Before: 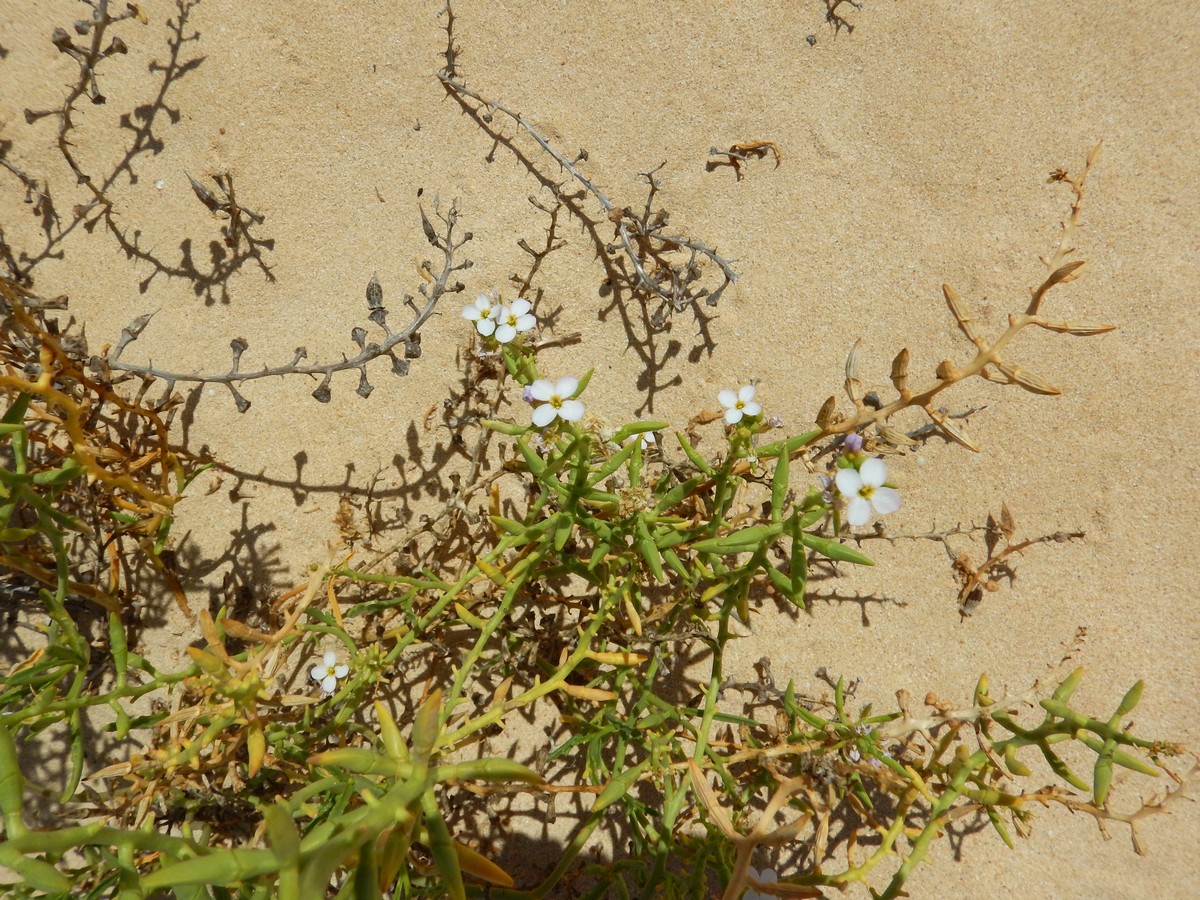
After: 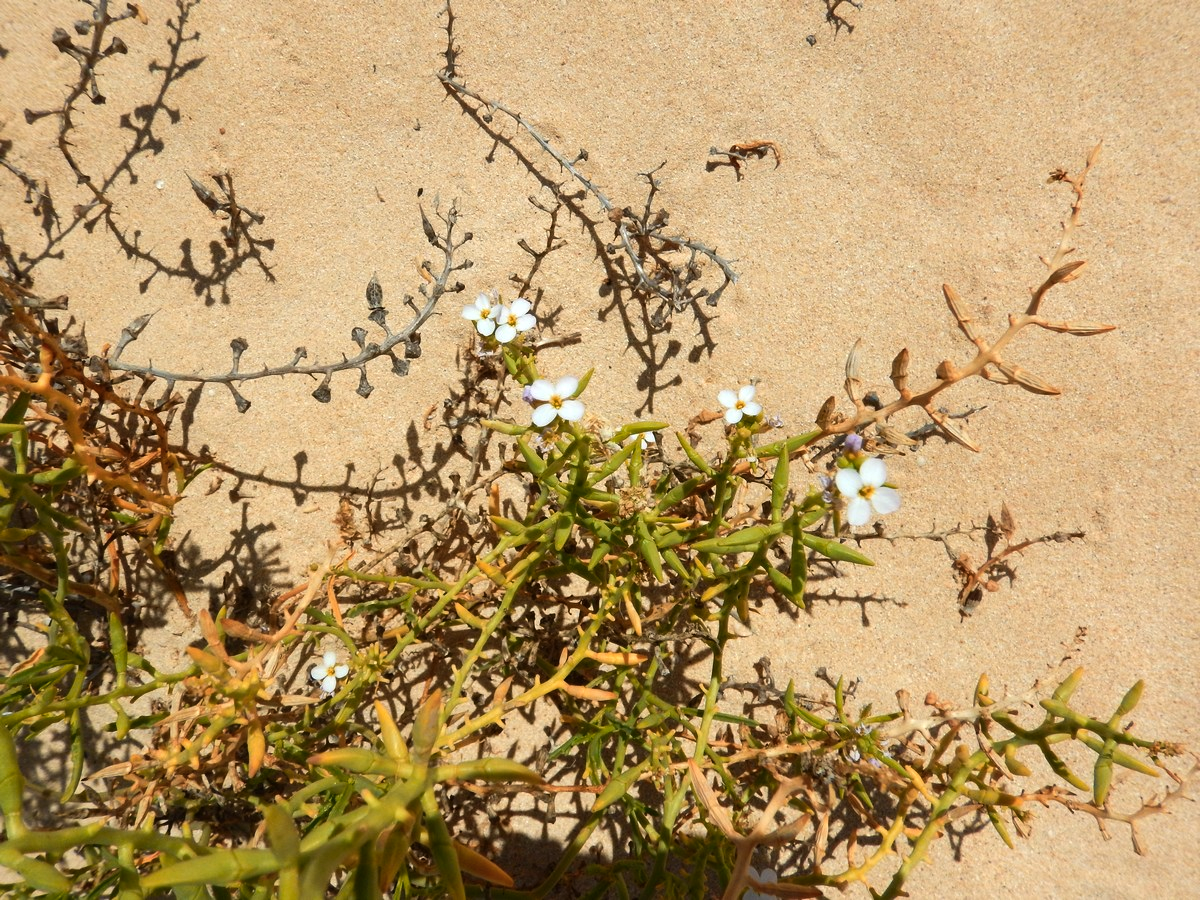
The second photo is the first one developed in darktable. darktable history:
color zones: curves: ch1 [(0, 0.455) (0.063, 0.455) (0.286, 0.495) (0.429, 0.5) (0.571, 0.5) (0.714, 0.5) (0.857, 0.5) (1, 0.455)]; ch2 [(0, 0.532) (0.063, 0.521) (0.233, 0.447) (0.429, 0.489) (0.571, 0.5) (0.714, 0.5) (0.857, 0.5) (1, 0.532)]
color correction: saturation 1.1
tone equalizer: -8 EV -0.417 EV, -7 EV -0.389 EV, -6 EV -0.333 EV, -5 EV -0.222 EV, -3 EV 0.222 EV, -2 EV 0.333 EV, -1 EV 0.389 EV, +0 EV 0.417 EV, edges refinement/feathering 500, mask exposure compensation -1.57 EV, preserve details no
